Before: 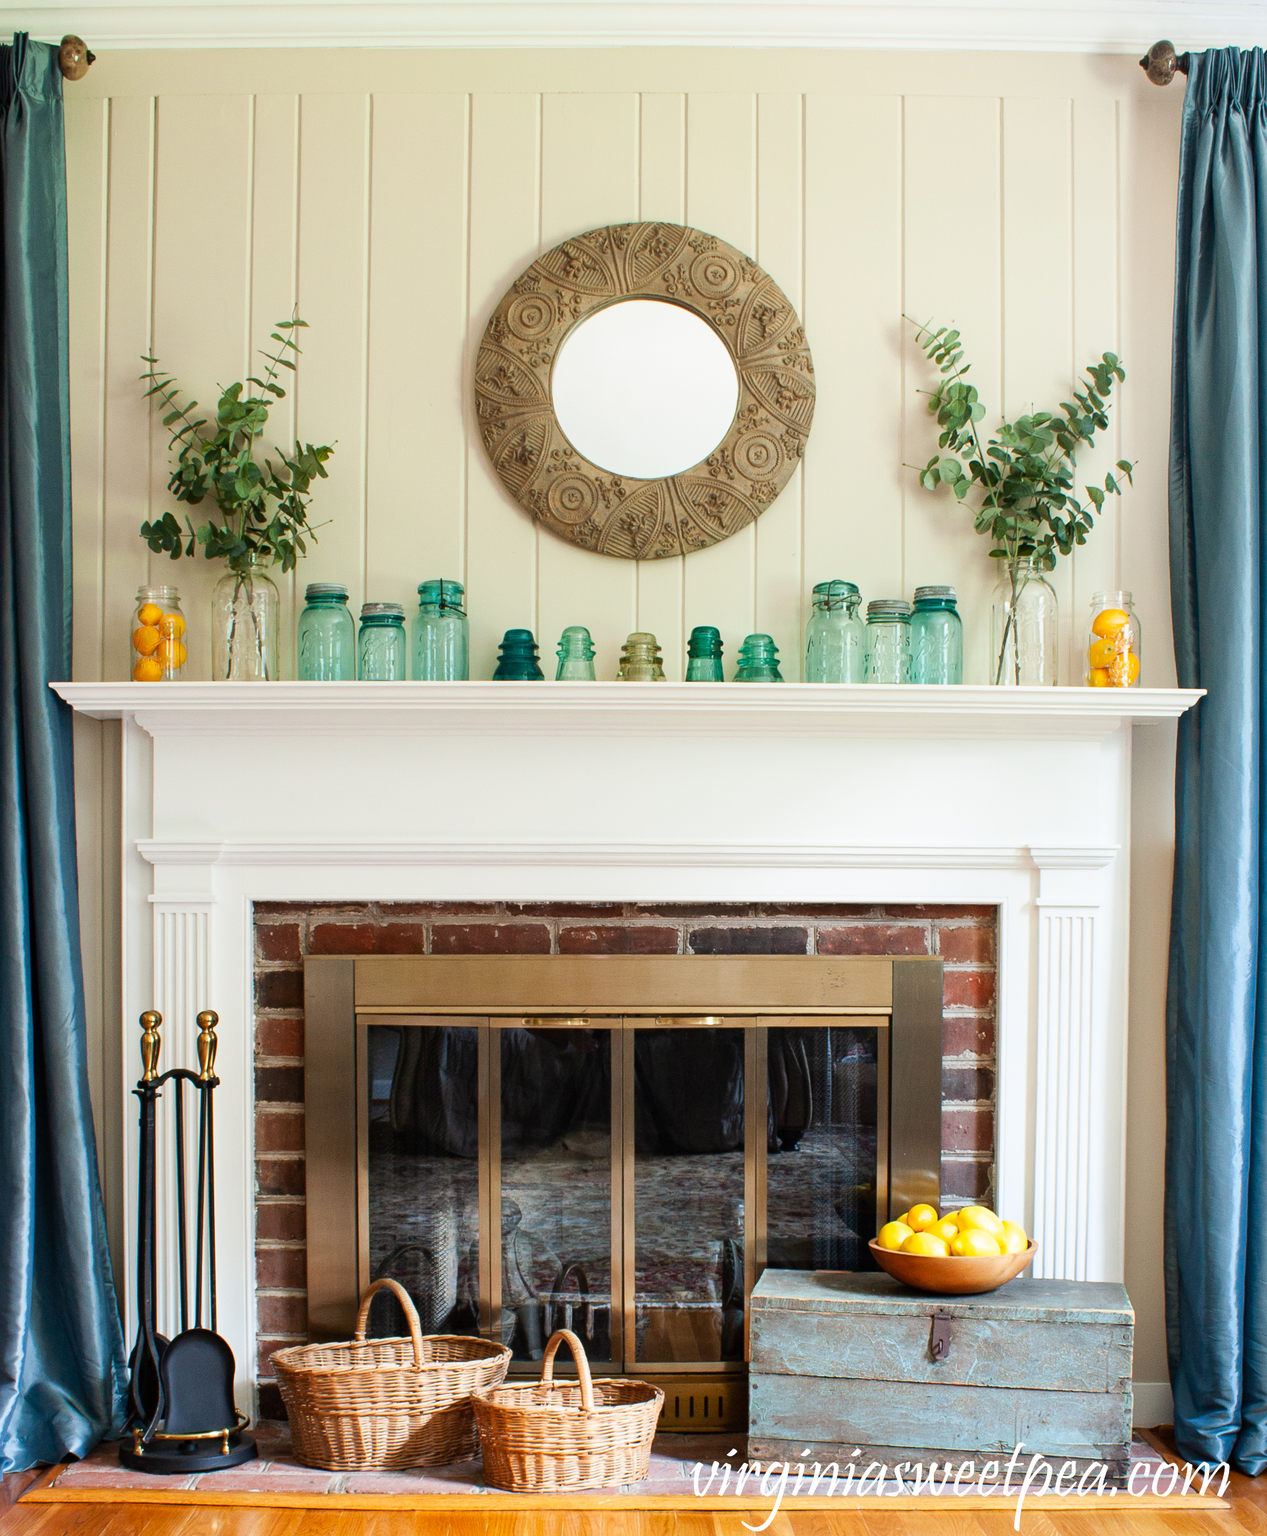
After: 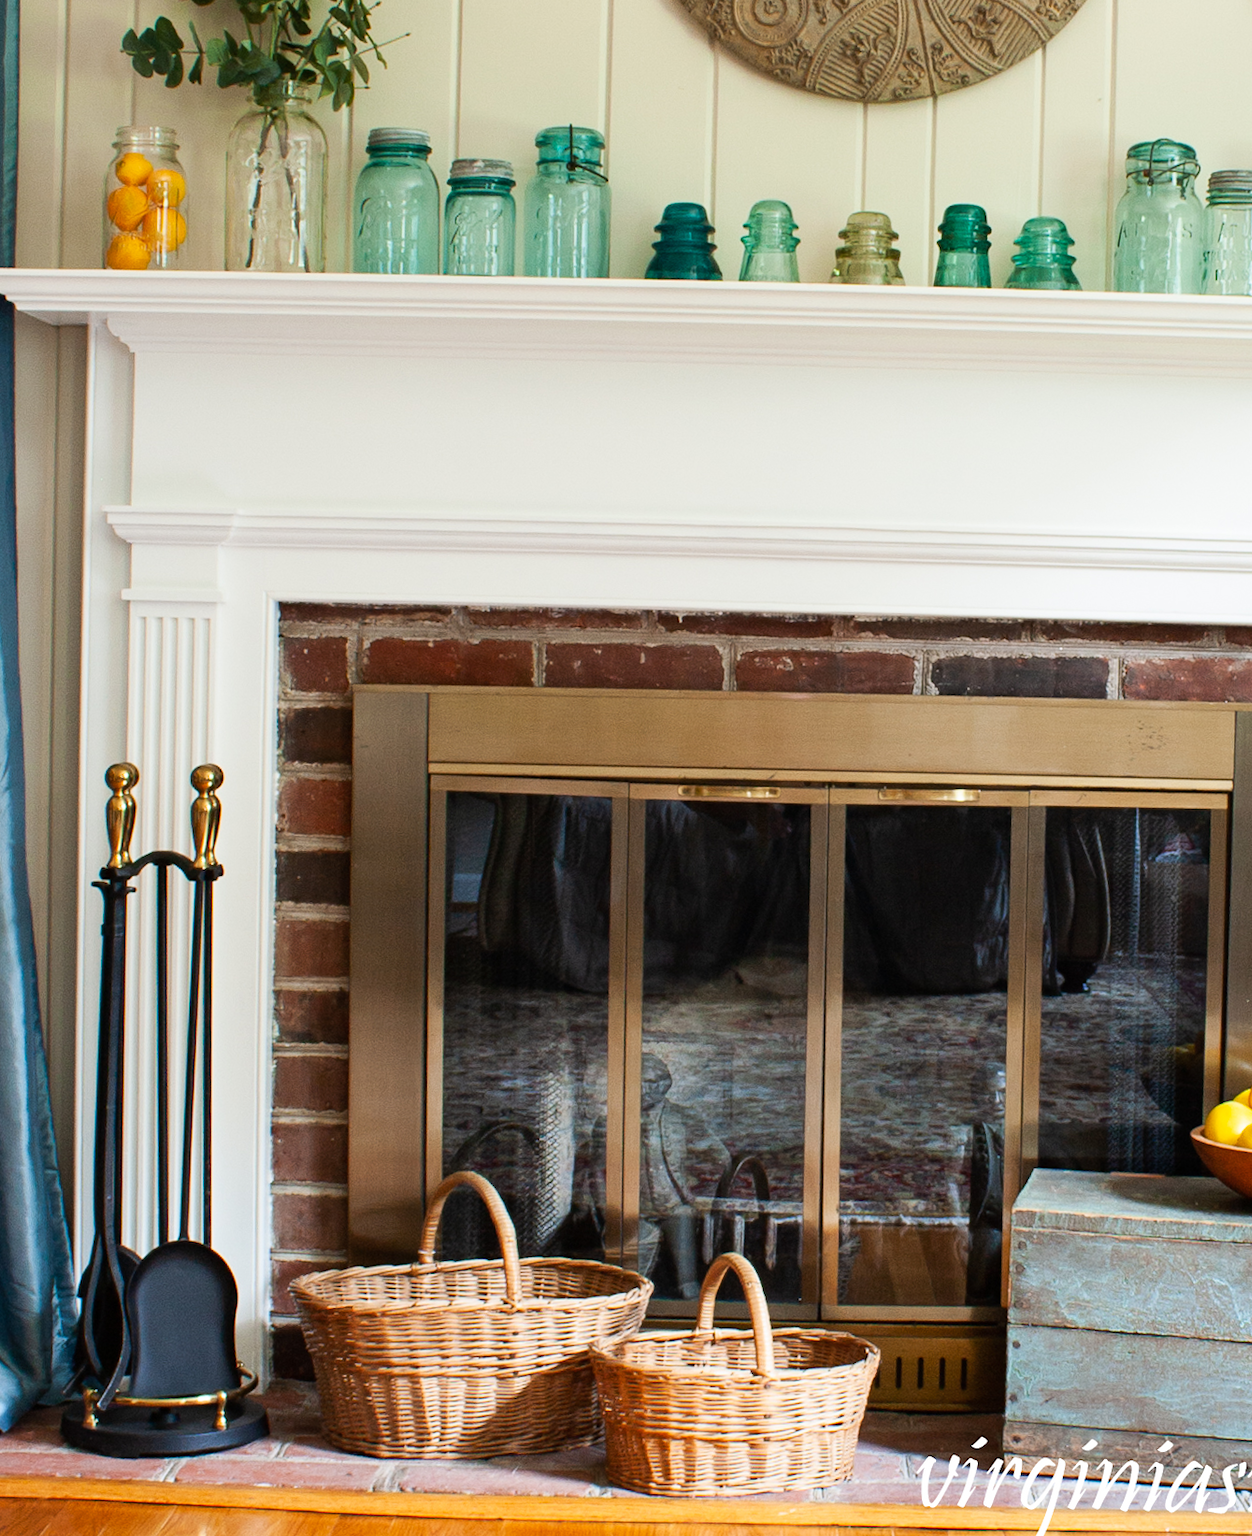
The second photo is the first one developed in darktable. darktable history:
crop and rotate: angle -1.18°, left 3.964%, top 31.599%, right 28.398%
